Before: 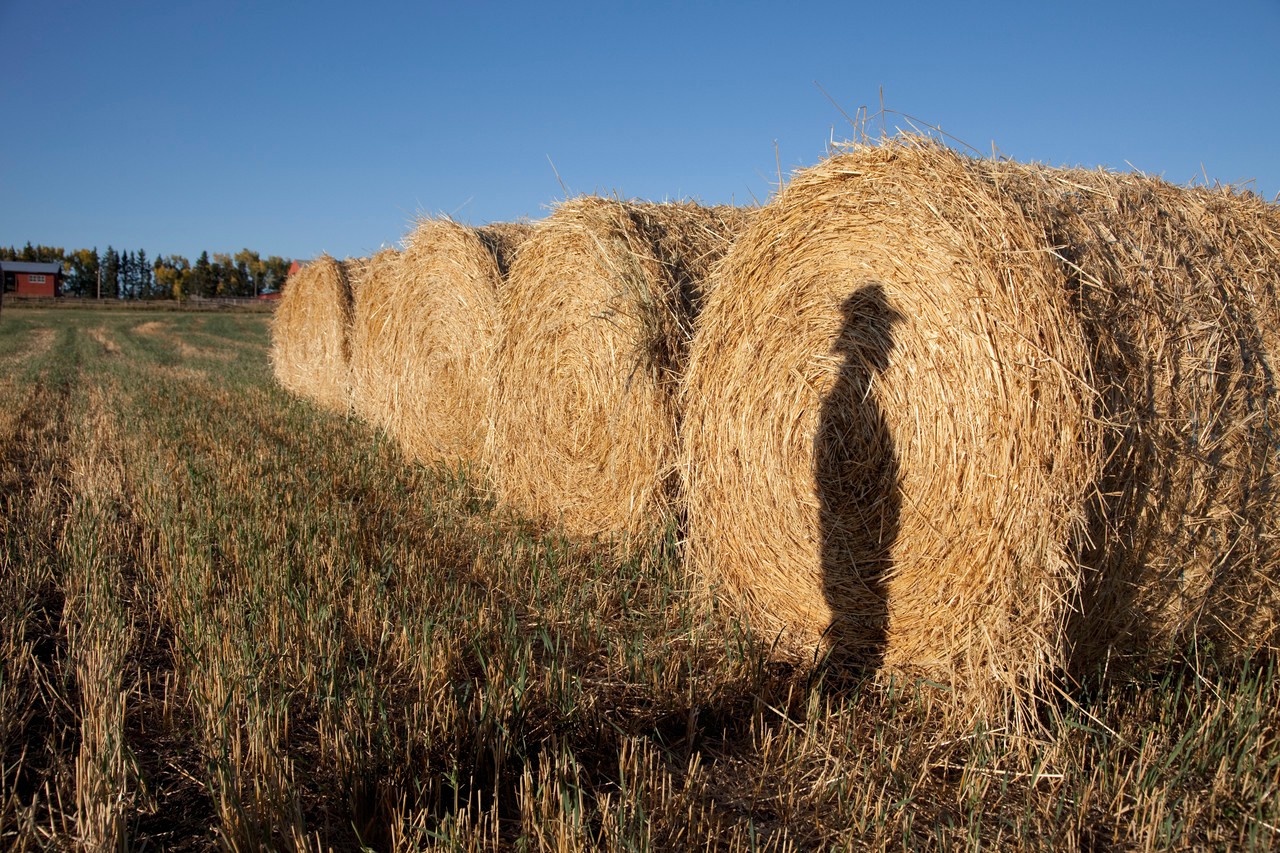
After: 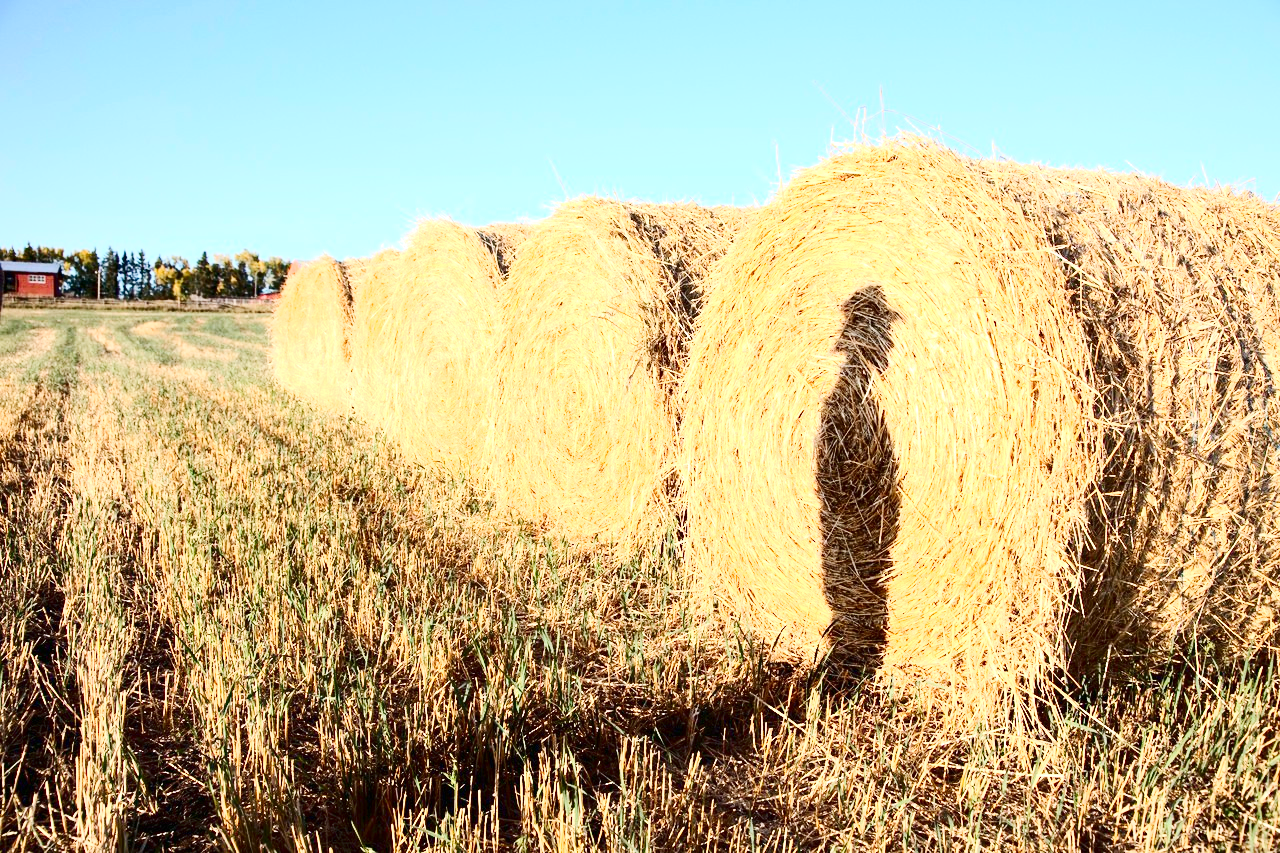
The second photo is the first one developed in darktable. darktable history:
exposure: black level correction 0, exposure 1.2 EV, compensate exposure bias true, compensate highlight preservation false
contrast brightness saturation: contrast 0.4, brightness 0.05, saturation 0.25
base curve: curves: ch0 [(0, 0) (0.158, 0.273) (0.879, 0.895) (1, 1)], preserve colors none
